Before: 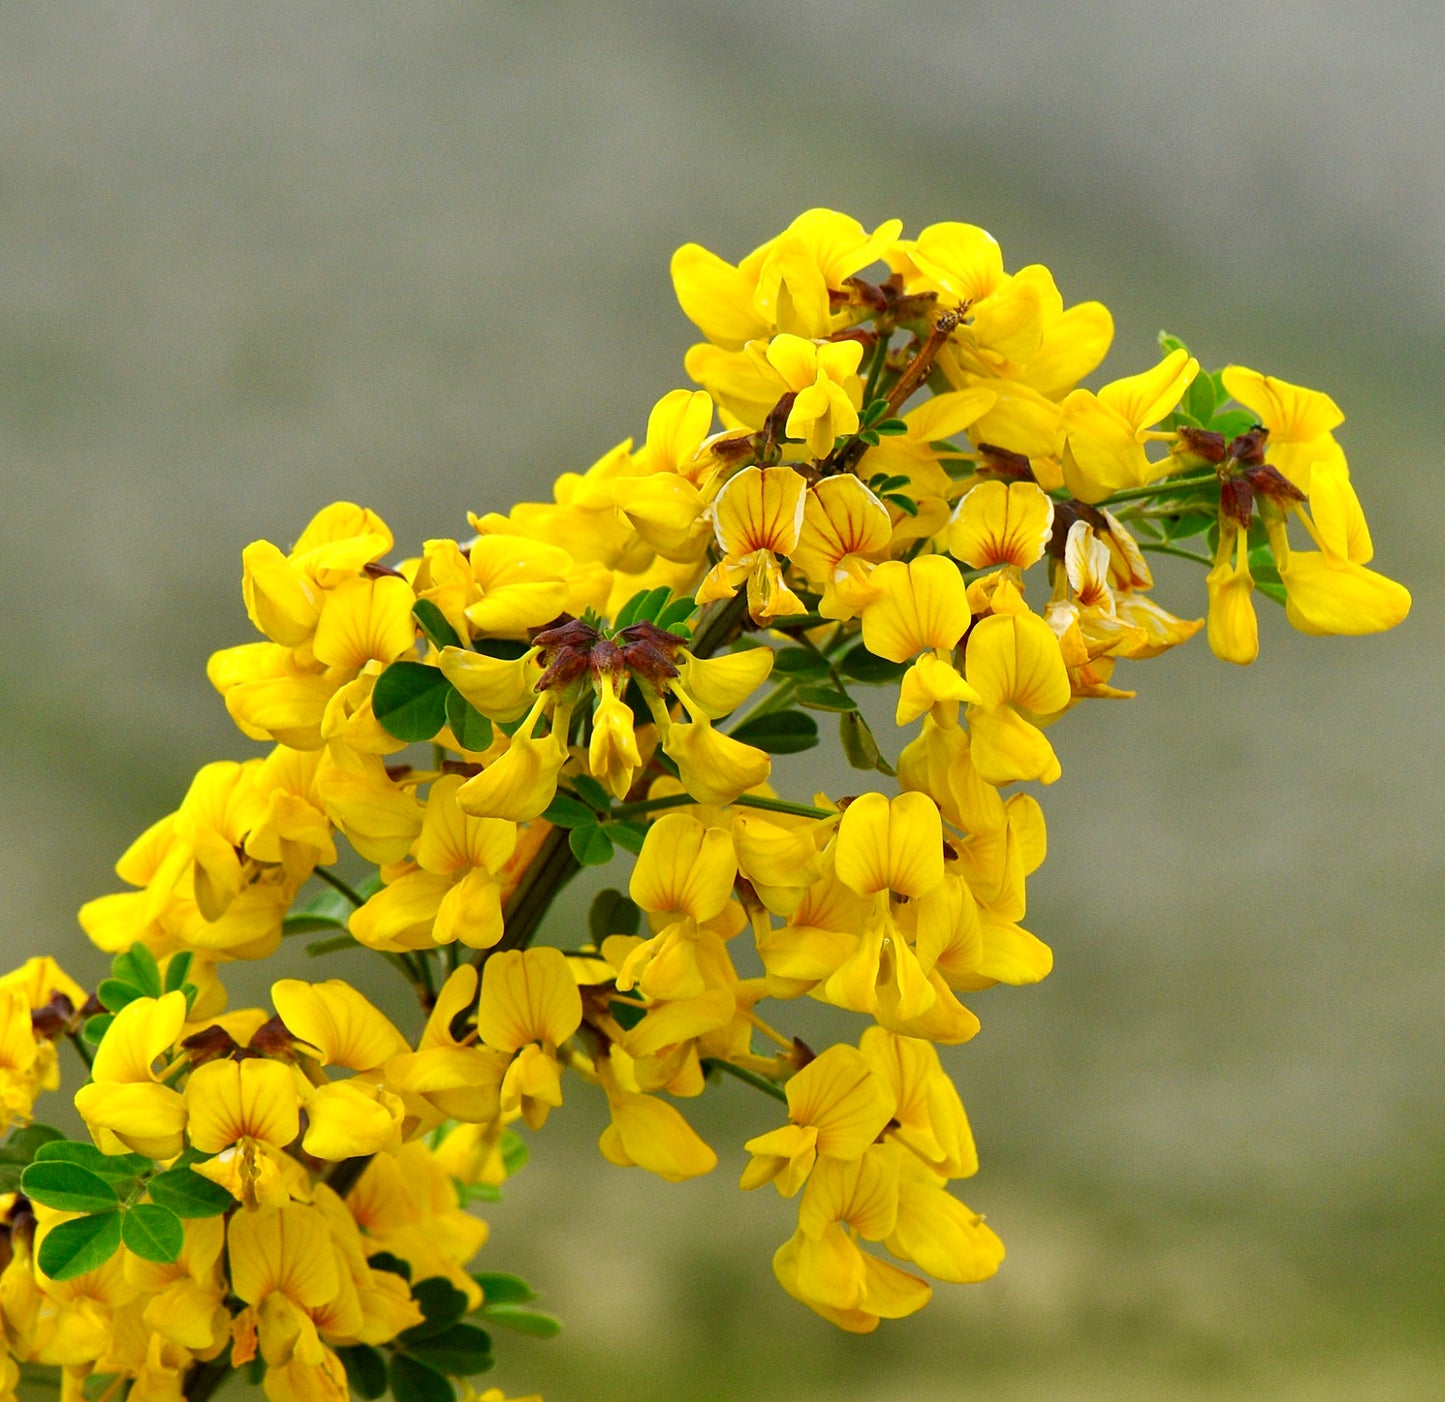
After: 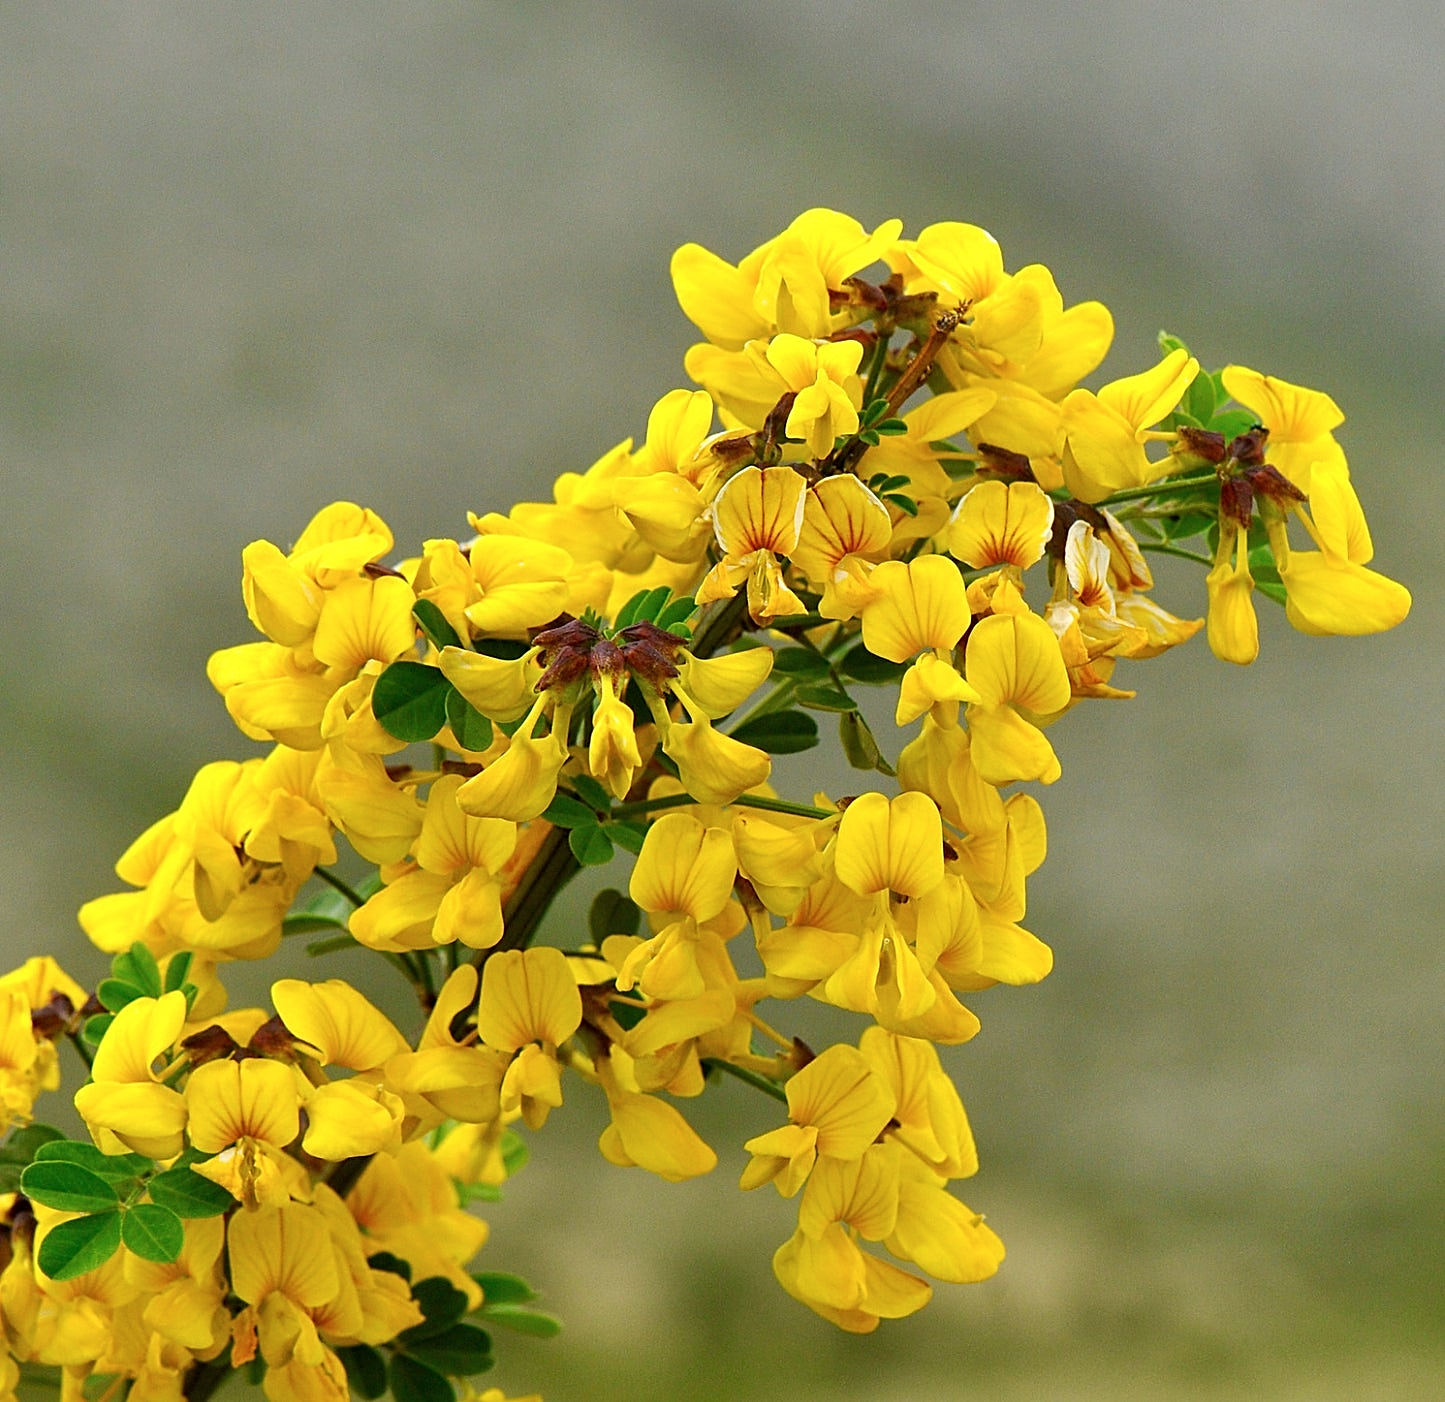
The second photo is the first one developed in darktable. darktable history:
contrast brightness saturation: saturation -0.04
sharpen: on, module defaults
